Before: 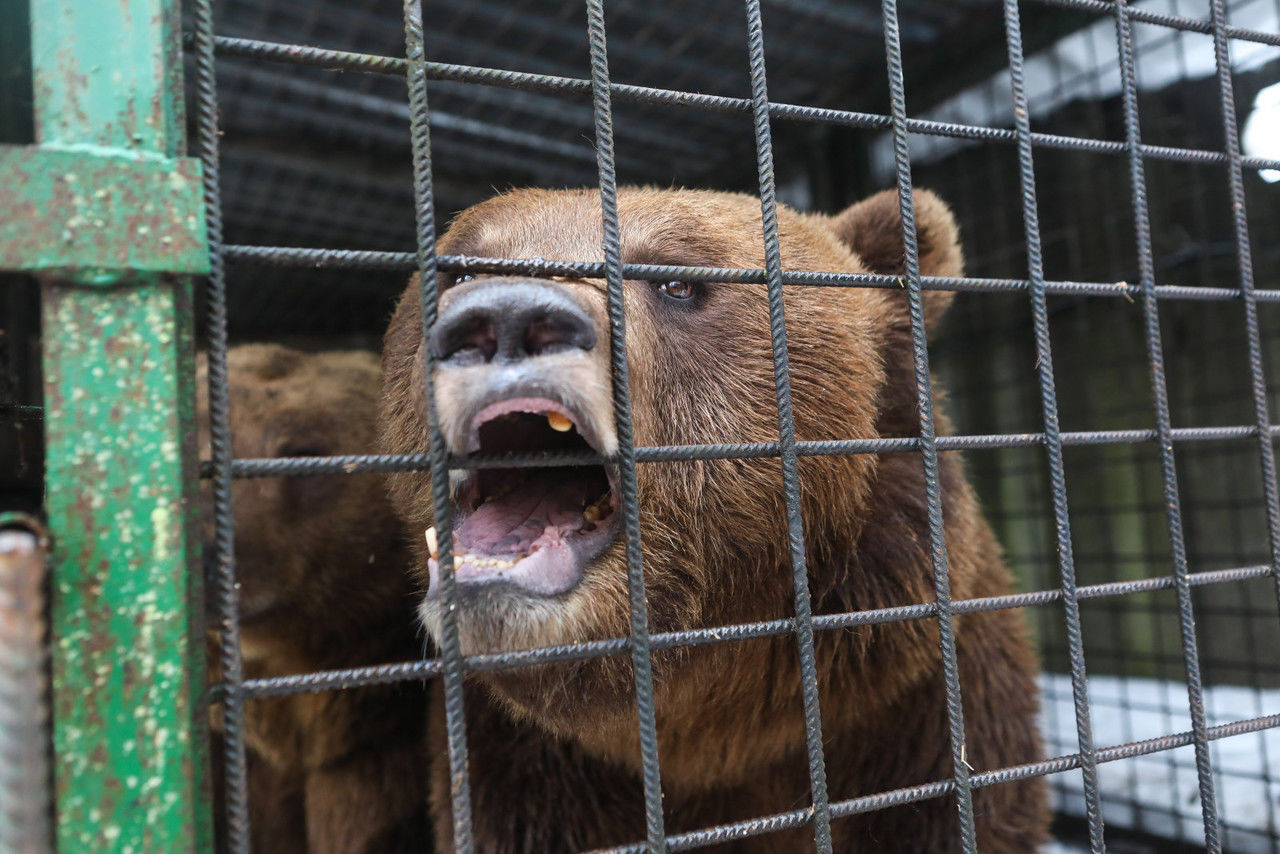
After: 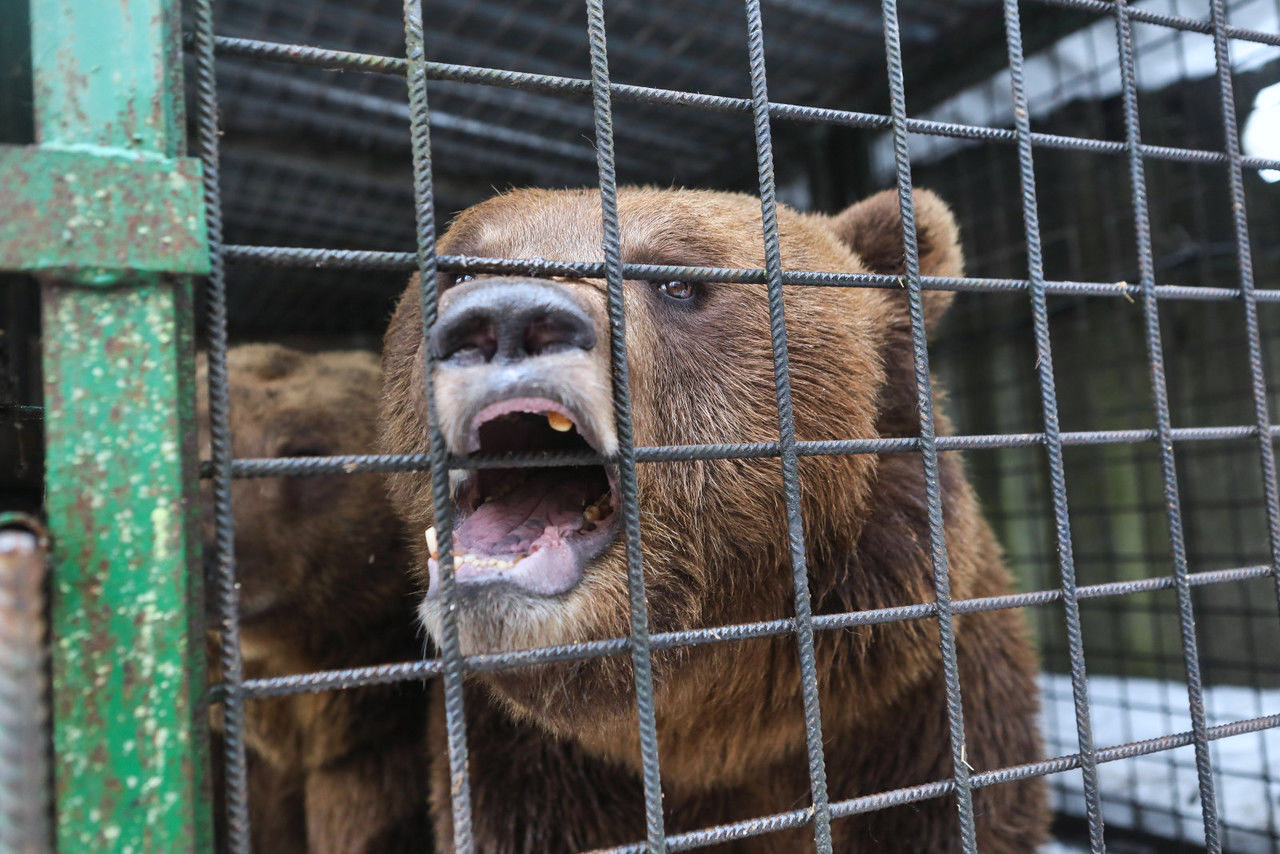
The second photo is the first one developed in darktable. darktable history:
shadows and highlights: low approximation 0.01, soften with gaussian
white balance: red 0.98, blue 1.034
